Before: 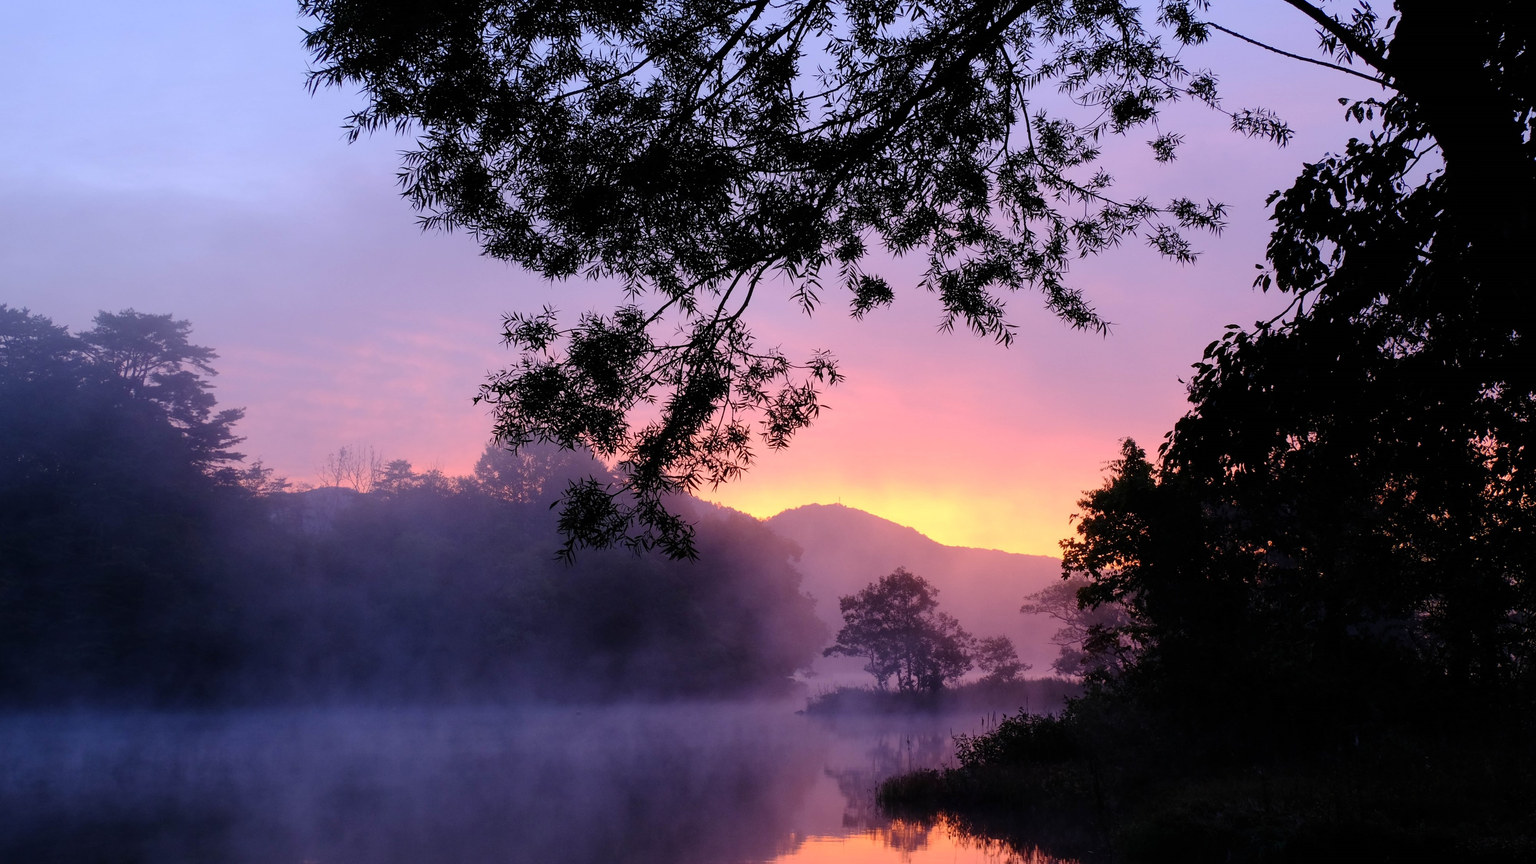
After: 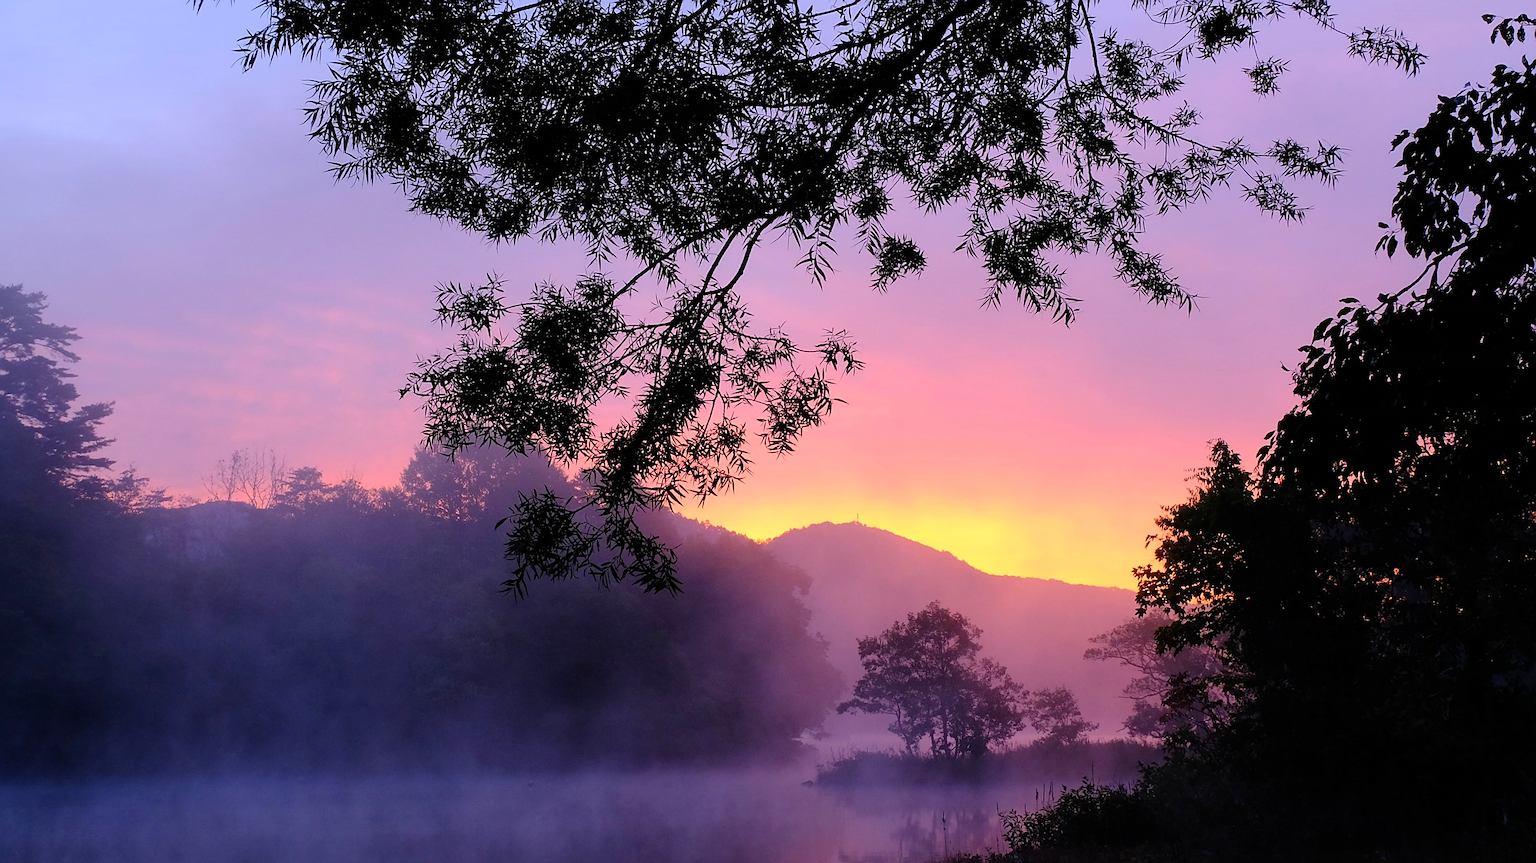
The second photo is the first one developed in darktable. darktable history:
sharpen: on, module defaults
crop and rotate: left 10.071%, top 10.071%, right 10.02%, bottom 10.02%
color balance rgb: perceptual saturation grading › global saturation 20%, global vibrance 10%
